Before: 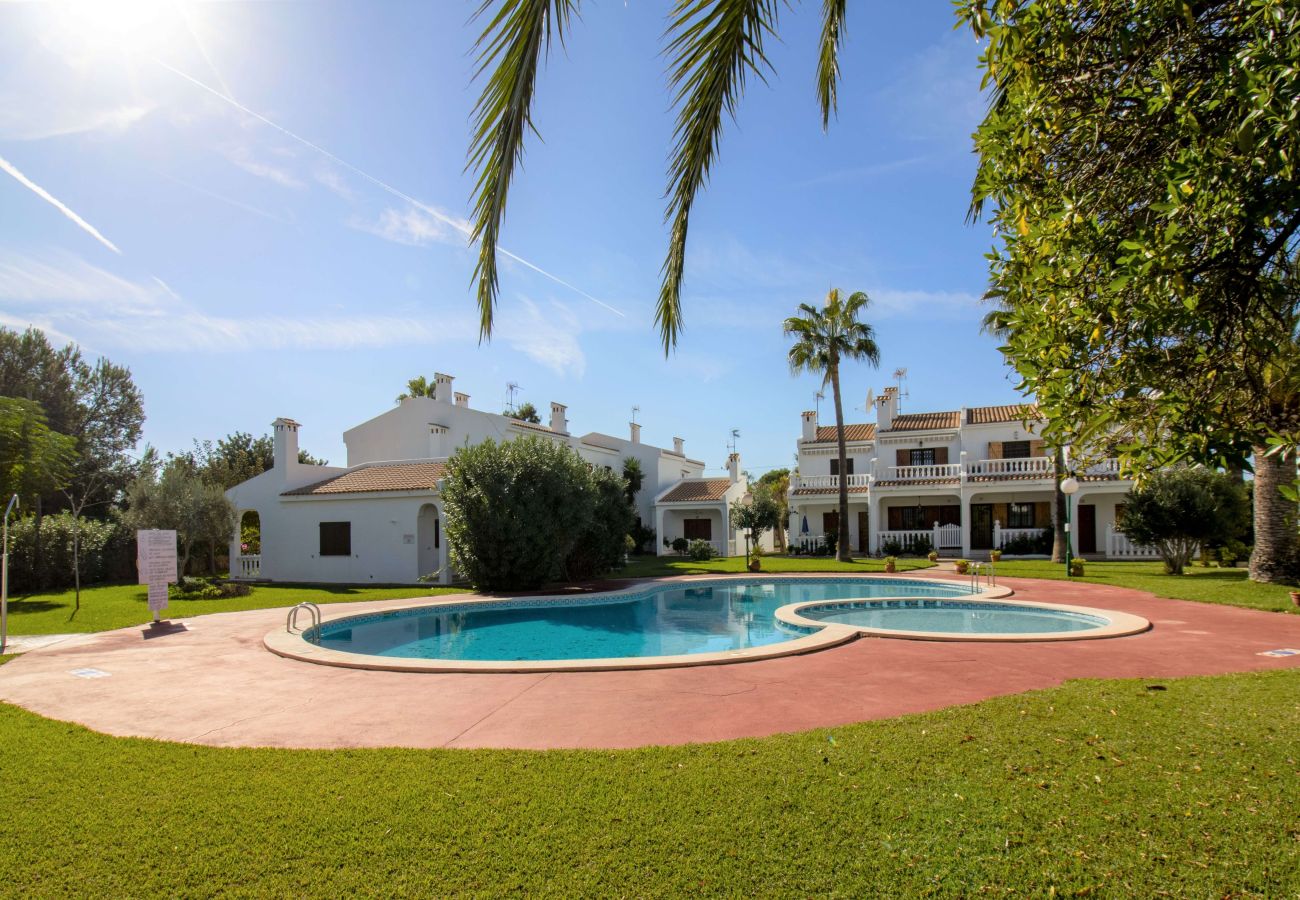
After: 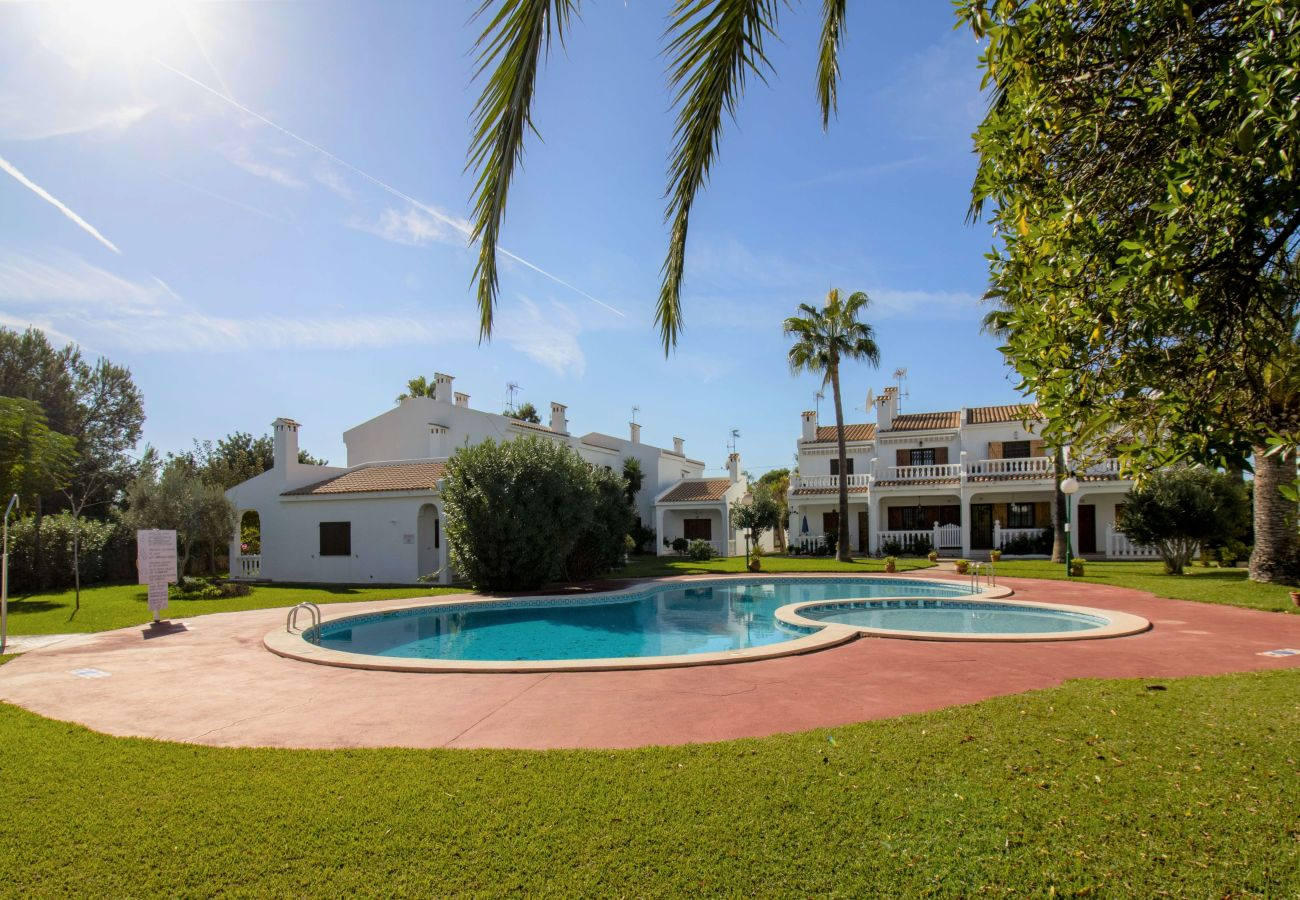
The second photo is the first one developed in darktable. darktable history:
exposure: exposure -0.11 EV, compensate highlight preservation false
